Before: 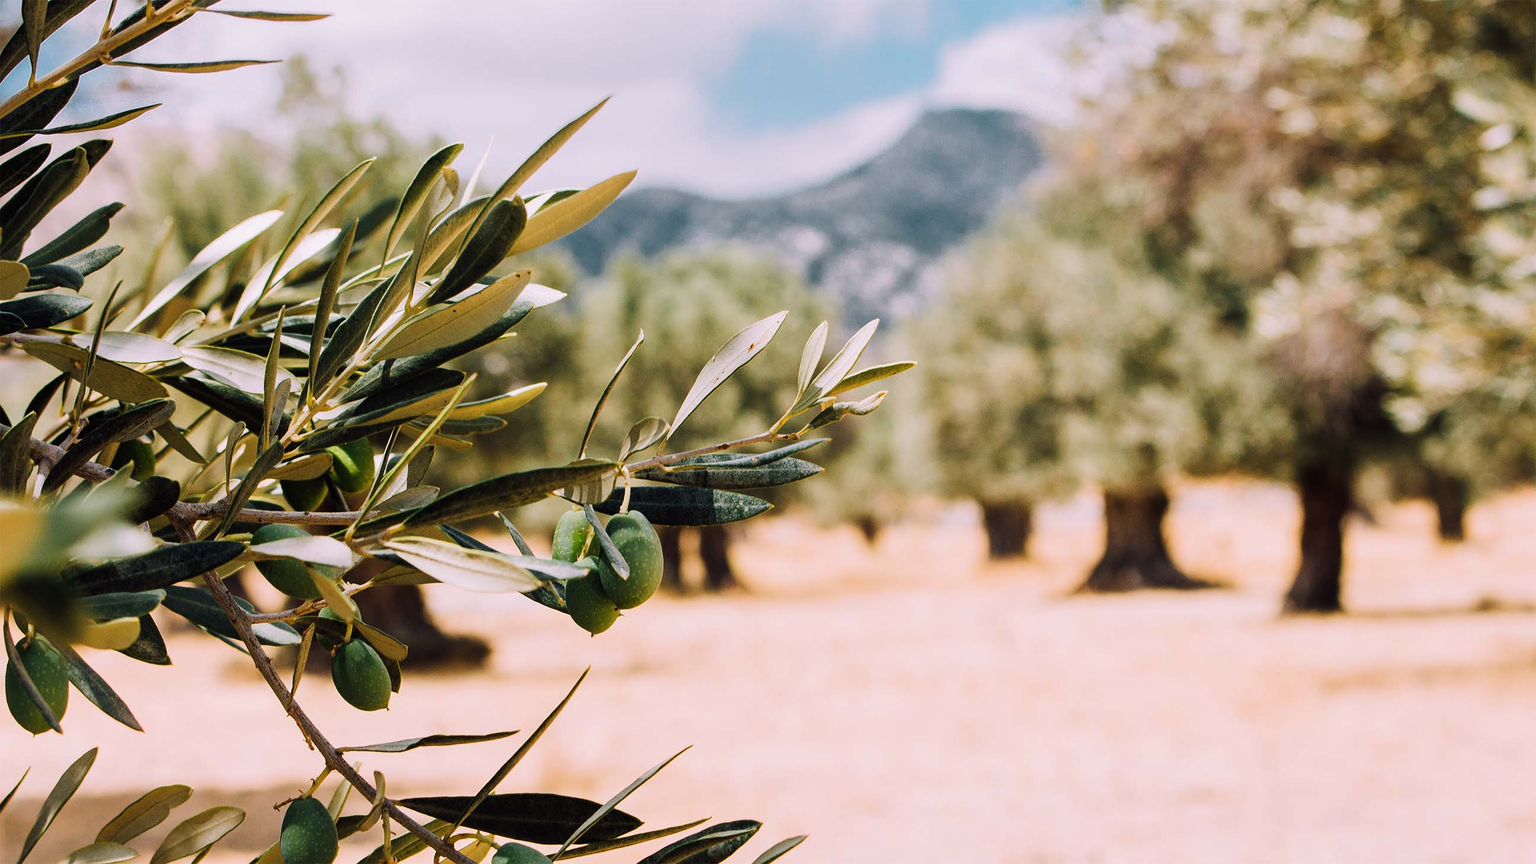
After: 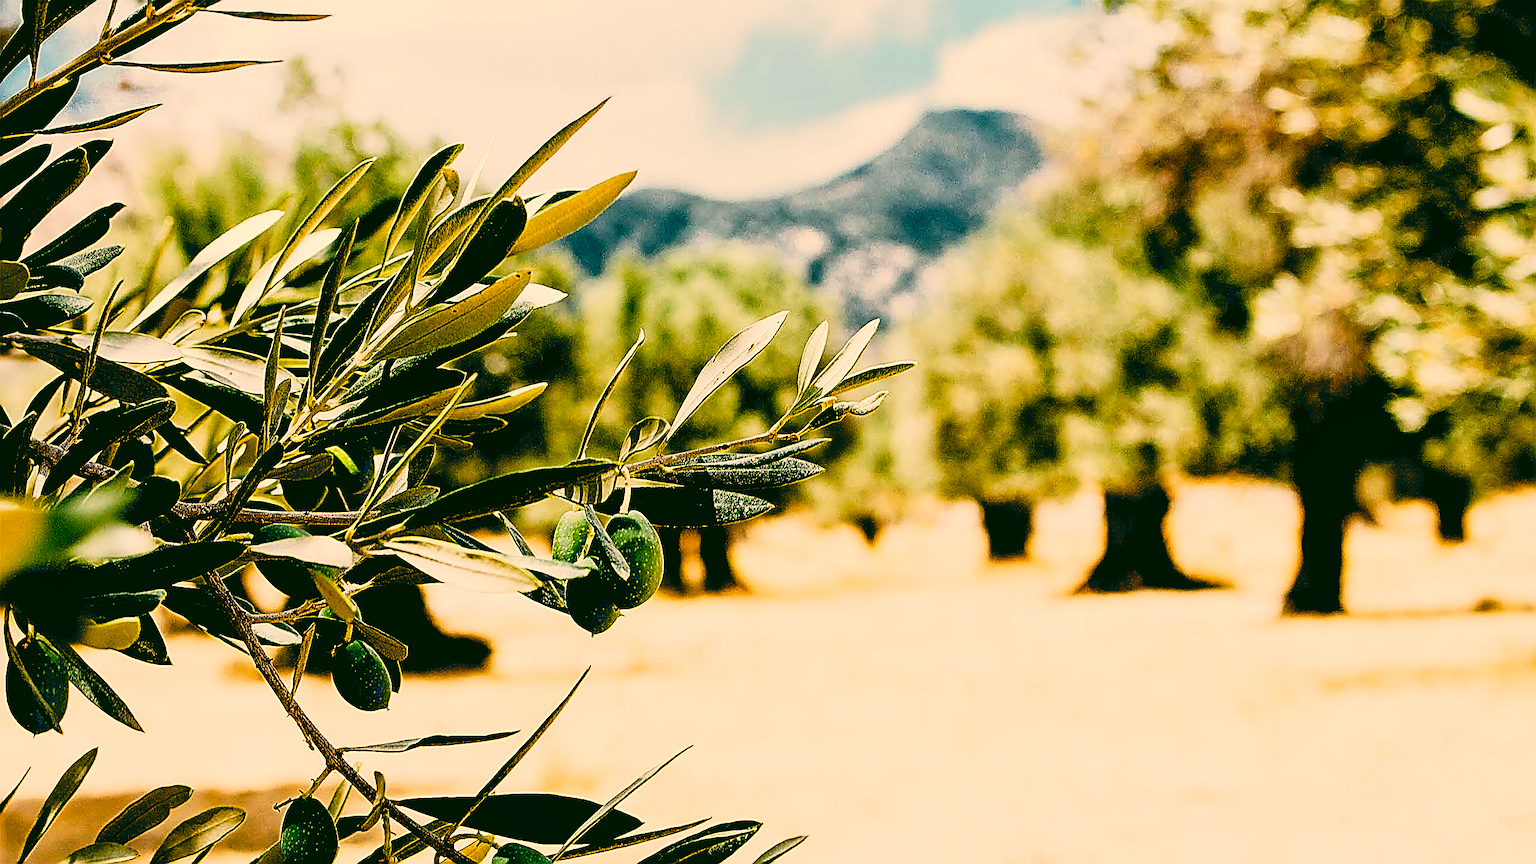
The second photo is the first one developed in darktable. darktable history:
shadows and highlights: shadows -0.868, highlights 38.49
local contrast: mode bilateral grid, contrast 21, coarseness 49, detail 132%, midtone range 0.2
sharpen: amount 1.989
color correction: highlights a* 4.75, highlights b* 23.53, shadows a* -15.67, shadows b* 3.77
exposure: black level correction 0.048, exposure 0.013 EV, compensate highlight preservation false
tone curve: curves: ch0 [(0, 0) (0.003, 0.082) (0.011, 0.082) (0.025, 0.088) (0.044, 0.088) (0.069, 0.093) (0.1, 0.101) (0.136, 0.109) (0.177, 0.129) (0.224, 0.155) (0.277, 0.214) (0.335, 0.289) (0.399, 0.378) (0.468, 0.476) (0.543, 0.589) (0.623, 0.713) (0.709, 0.826) (0.801, 0.908) (0.898, 0.98) (1, 1)], preserve colors none
filmic rgb: black relative exposure -7.65 EV, white relative exposure 4.56 EV, threshold 3.05 EV, hardness 3.61, enable highlight reconstruction true
